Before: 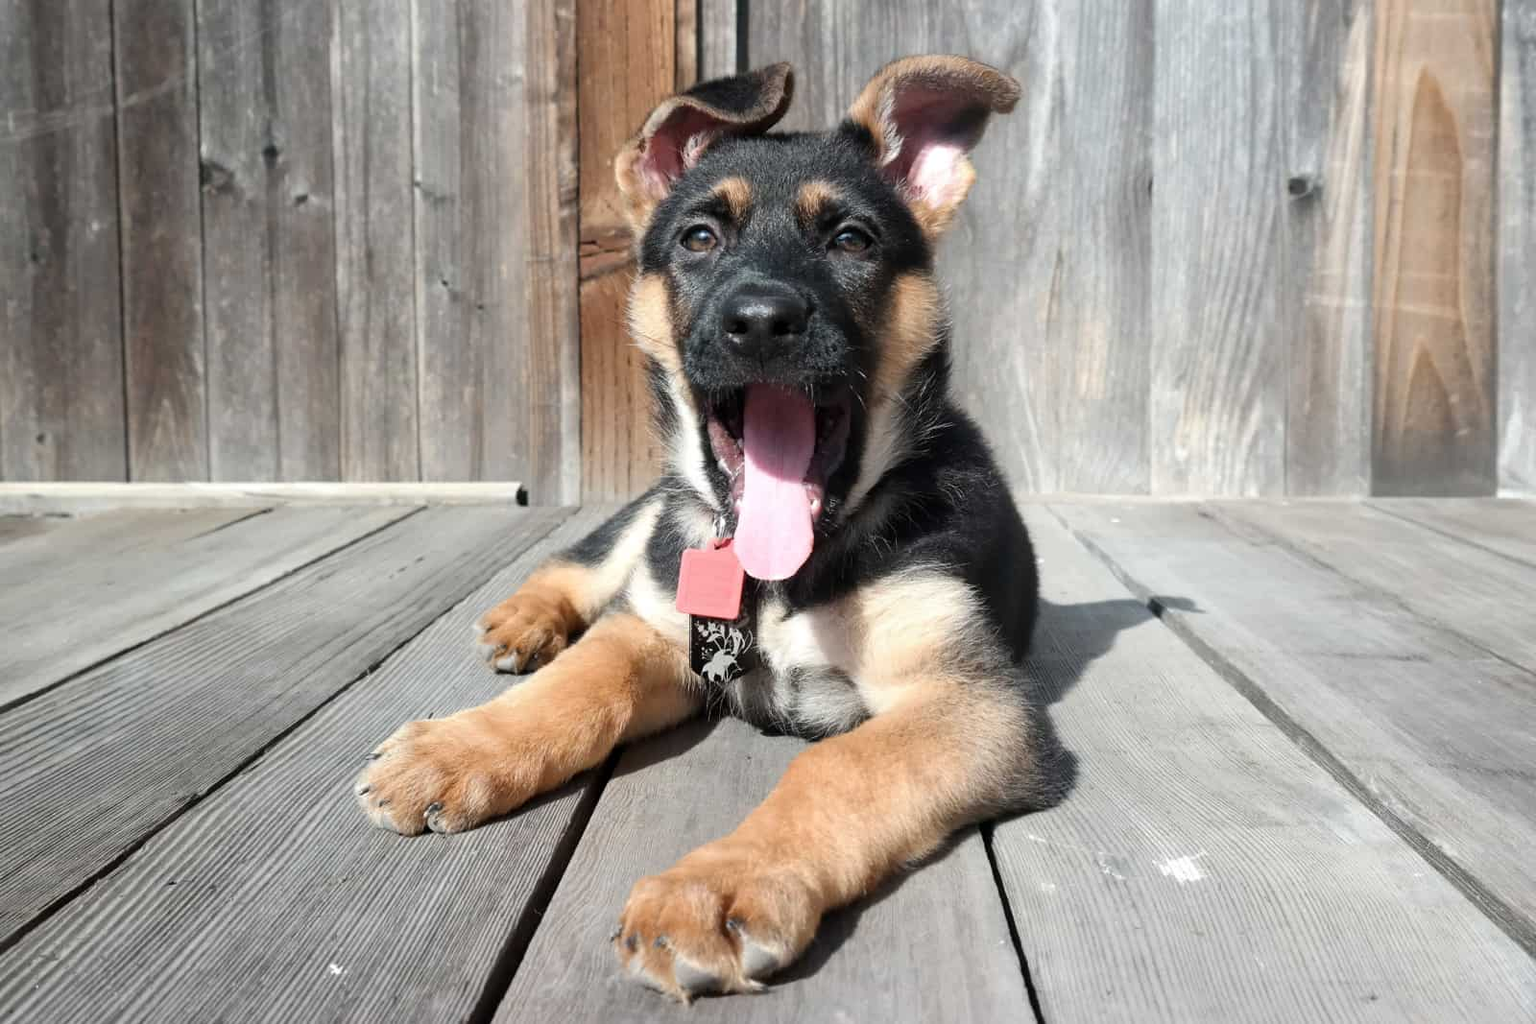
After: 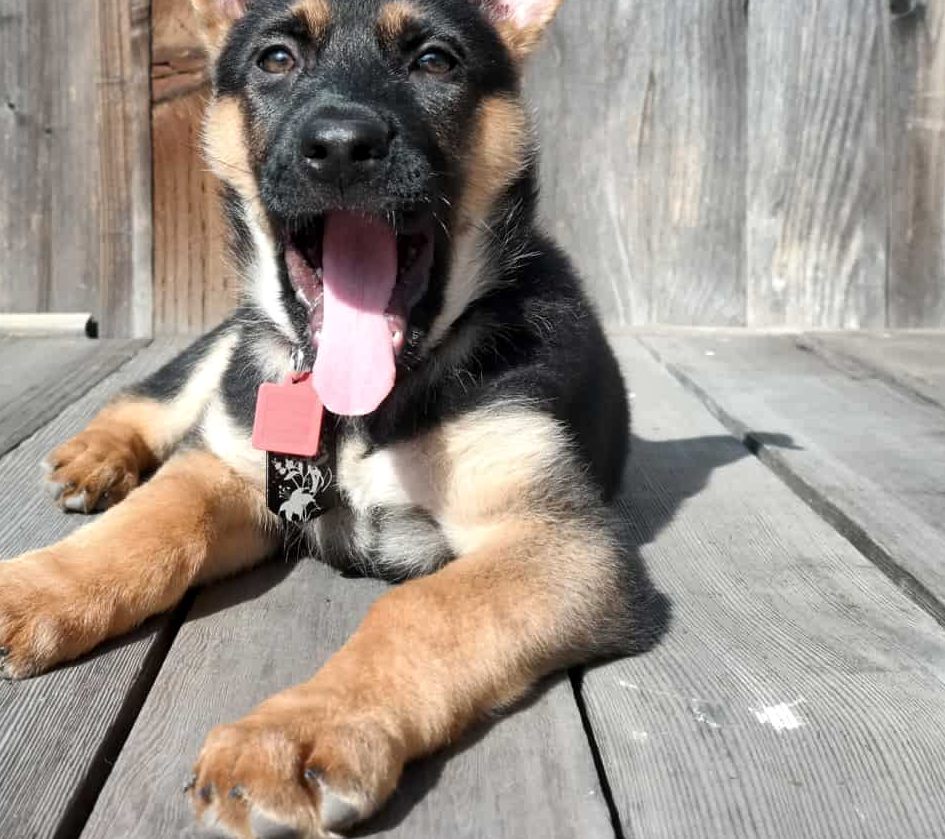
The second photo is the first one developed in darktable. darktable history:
shadows and highlights: radius 133.83, soften with gaussian
tone equalizer: on, module defaults
local contrast: mode bilateral grid, contrast 20, coarseness 50, detail 120%, midtone range 0.2
crop and rotate: left 28.256%, top 17.734%, right 12.656%, bottom 3.573%
